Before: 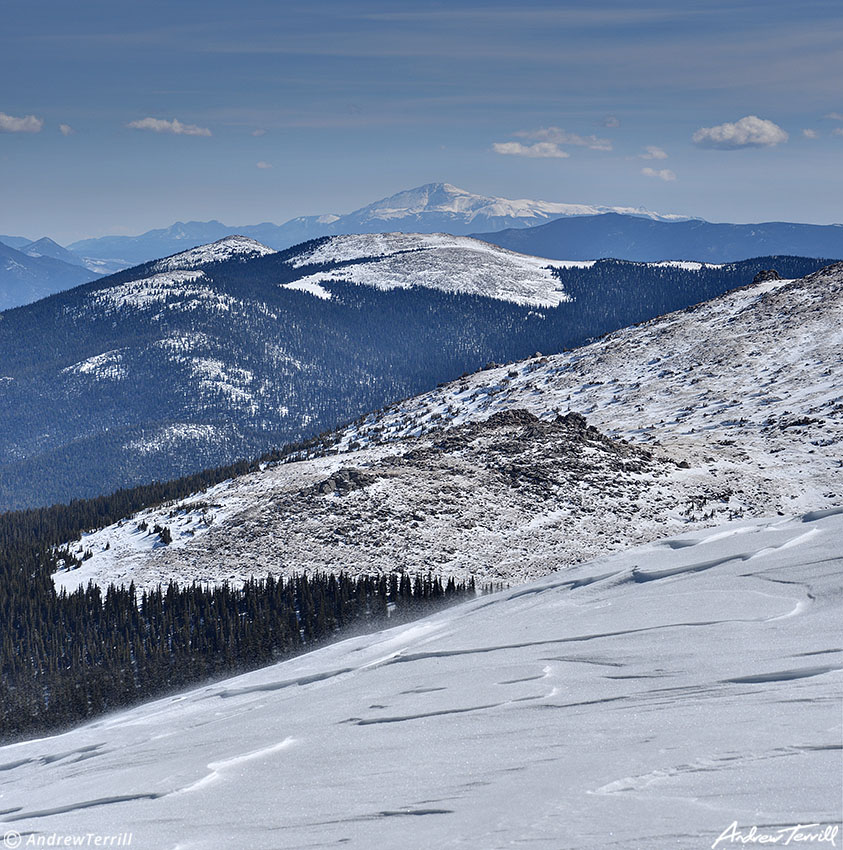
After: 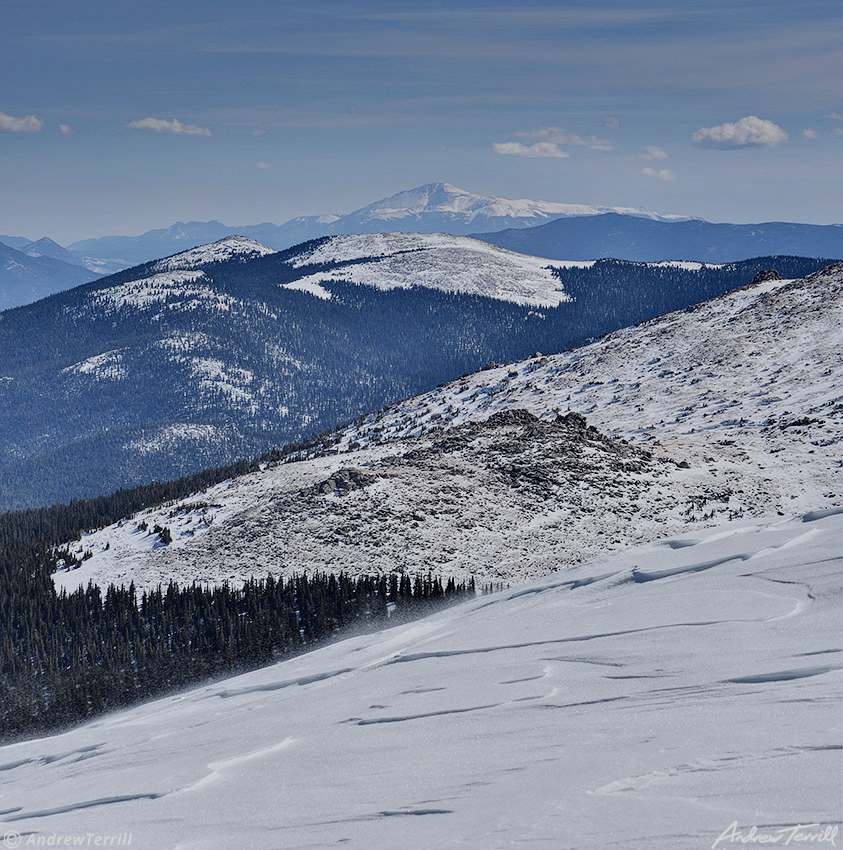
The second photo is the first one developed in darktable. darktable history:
filmic rgb: black relative exposure -16 EV, white relative exposure 4.97 EV, hardness 6.19, preserve chrominance max RGB
